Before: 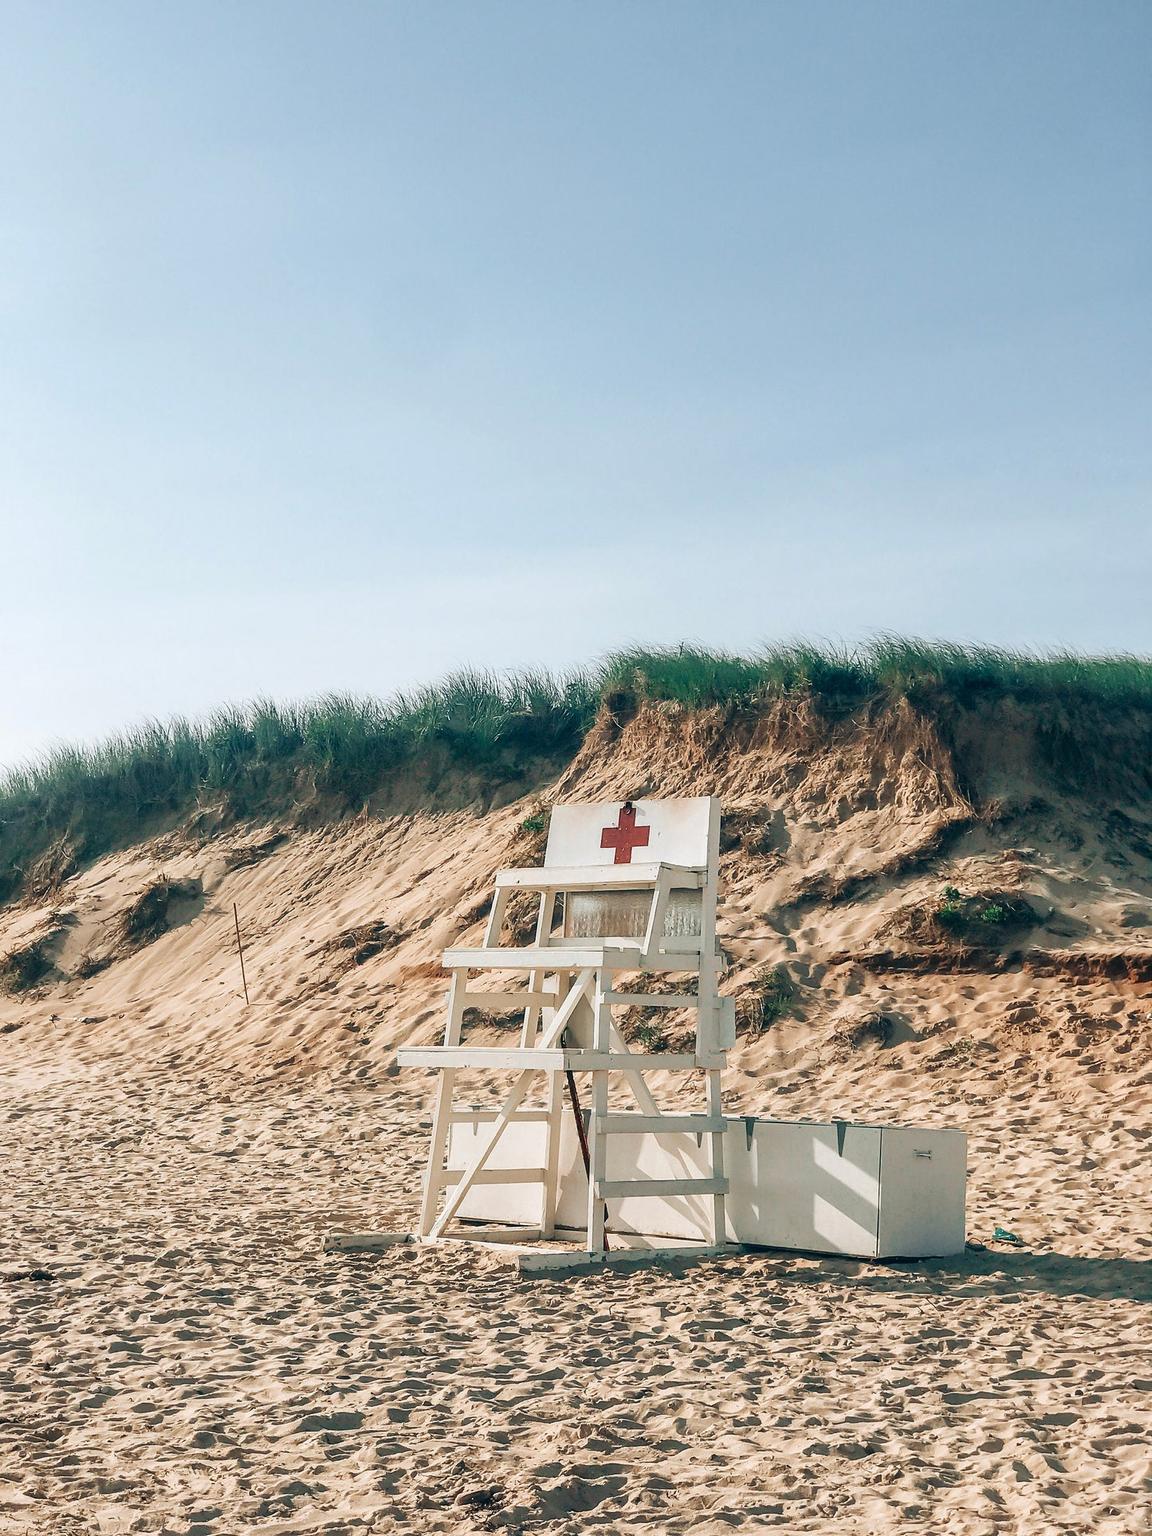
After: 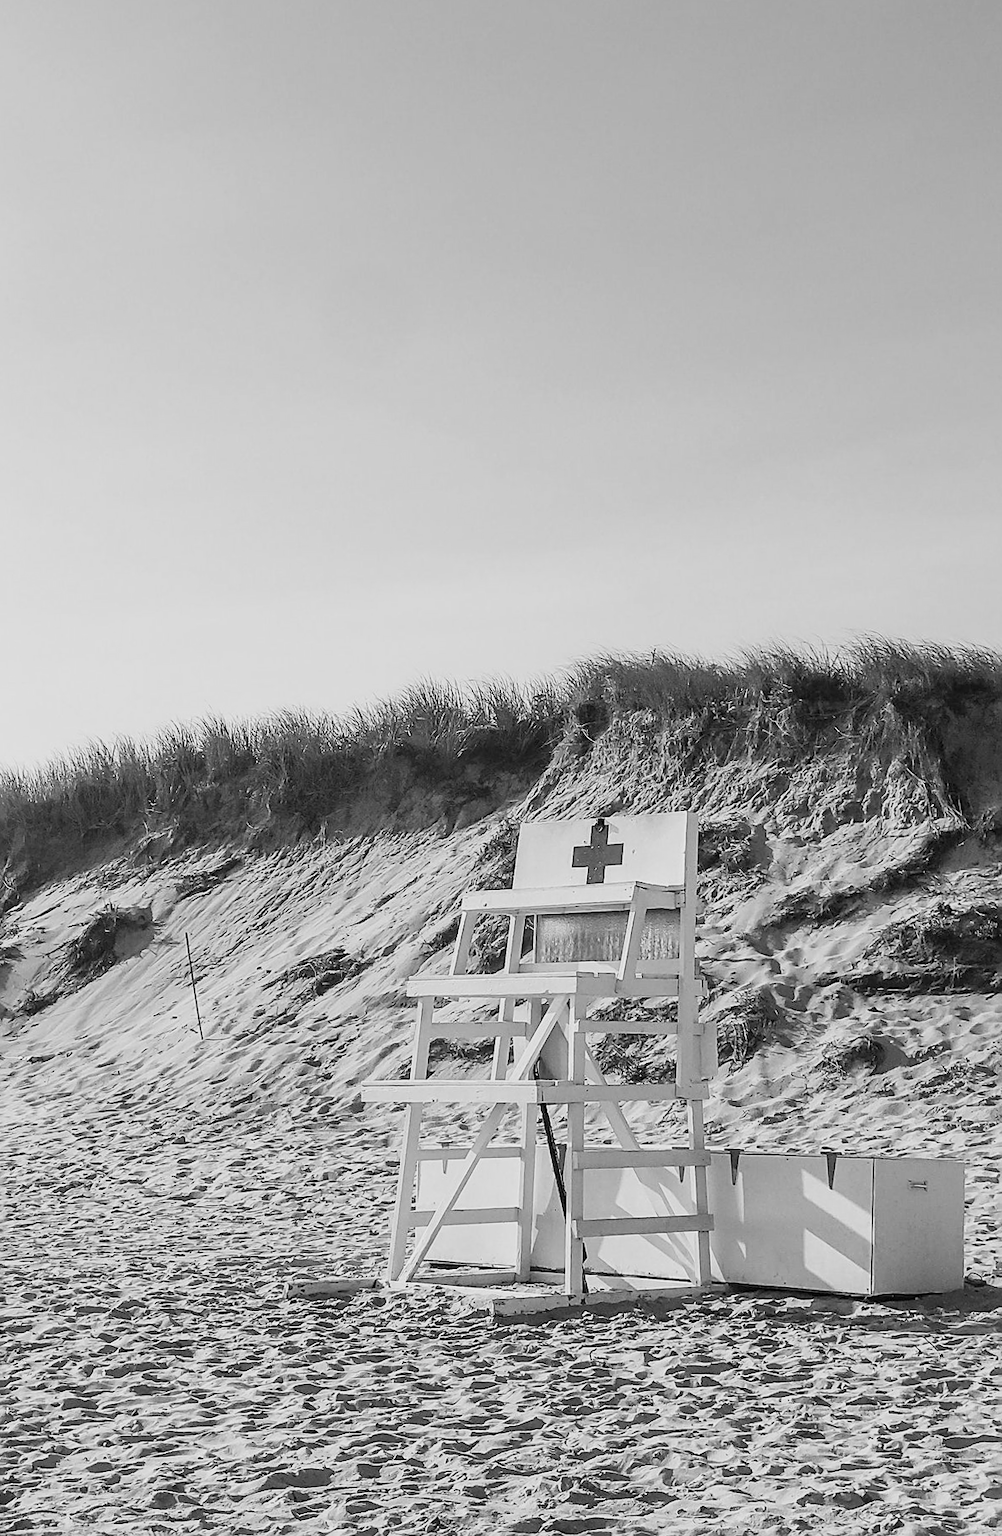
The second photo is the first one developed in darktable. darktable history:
crop and rotate: angle 1°, left 4.281%, top 0.642%, right 11.383%, bottom 2.486%
sharpen: on, module defaults
monochrome: on, module defaults
sigmoid: contrast 1.22, skew 0.65
